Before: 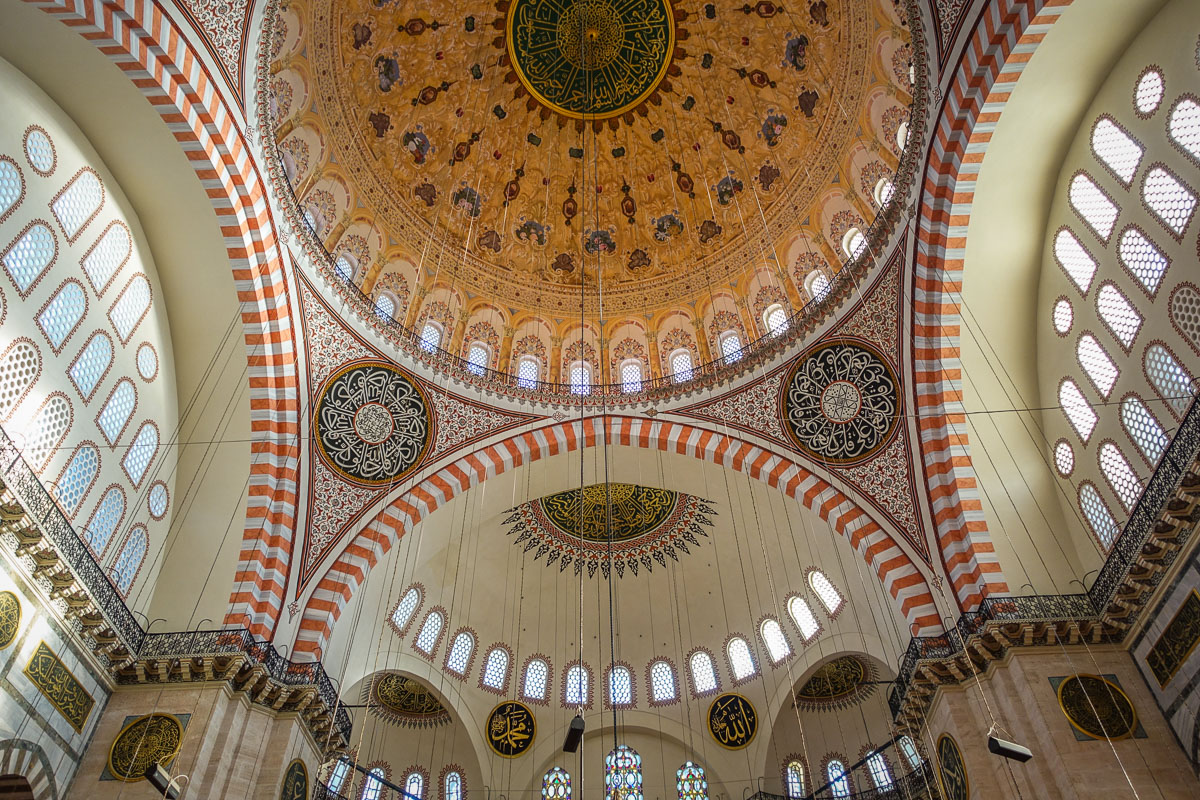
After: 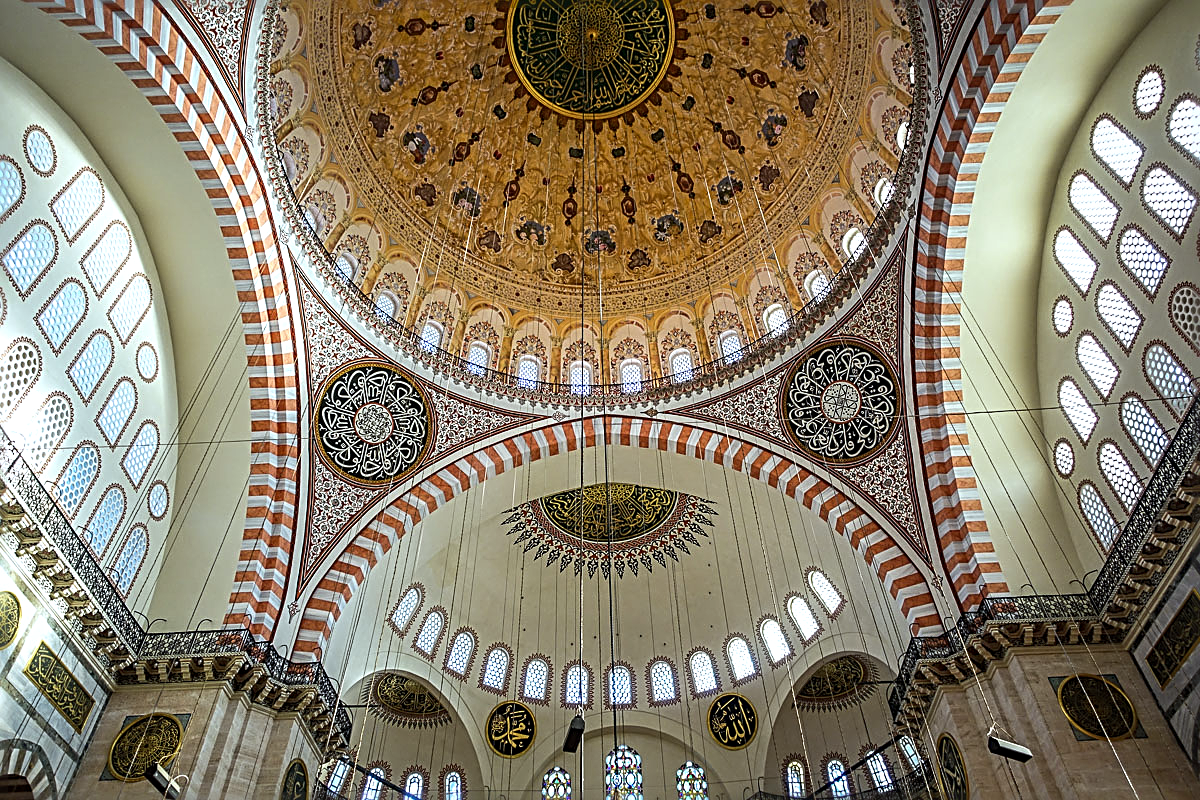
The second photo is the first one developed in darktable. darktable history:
tone equalizer: -8 EV -0.417 EV, -7 EV -0.389 EV, -6 EV -0.333 EV, -5 EV -0.222 EV, -3 EV 0.222 EV, -2 EV 0.333 EV, -1 EV 0.389 EV, +0 EV 0.417 EV, edges refinement/feathering 500, mask exposure compensation -1.57 EV, preserve details no
white balance: red 0.925, blue 1.046
sharpen: radius 2.817, amount 0.715
